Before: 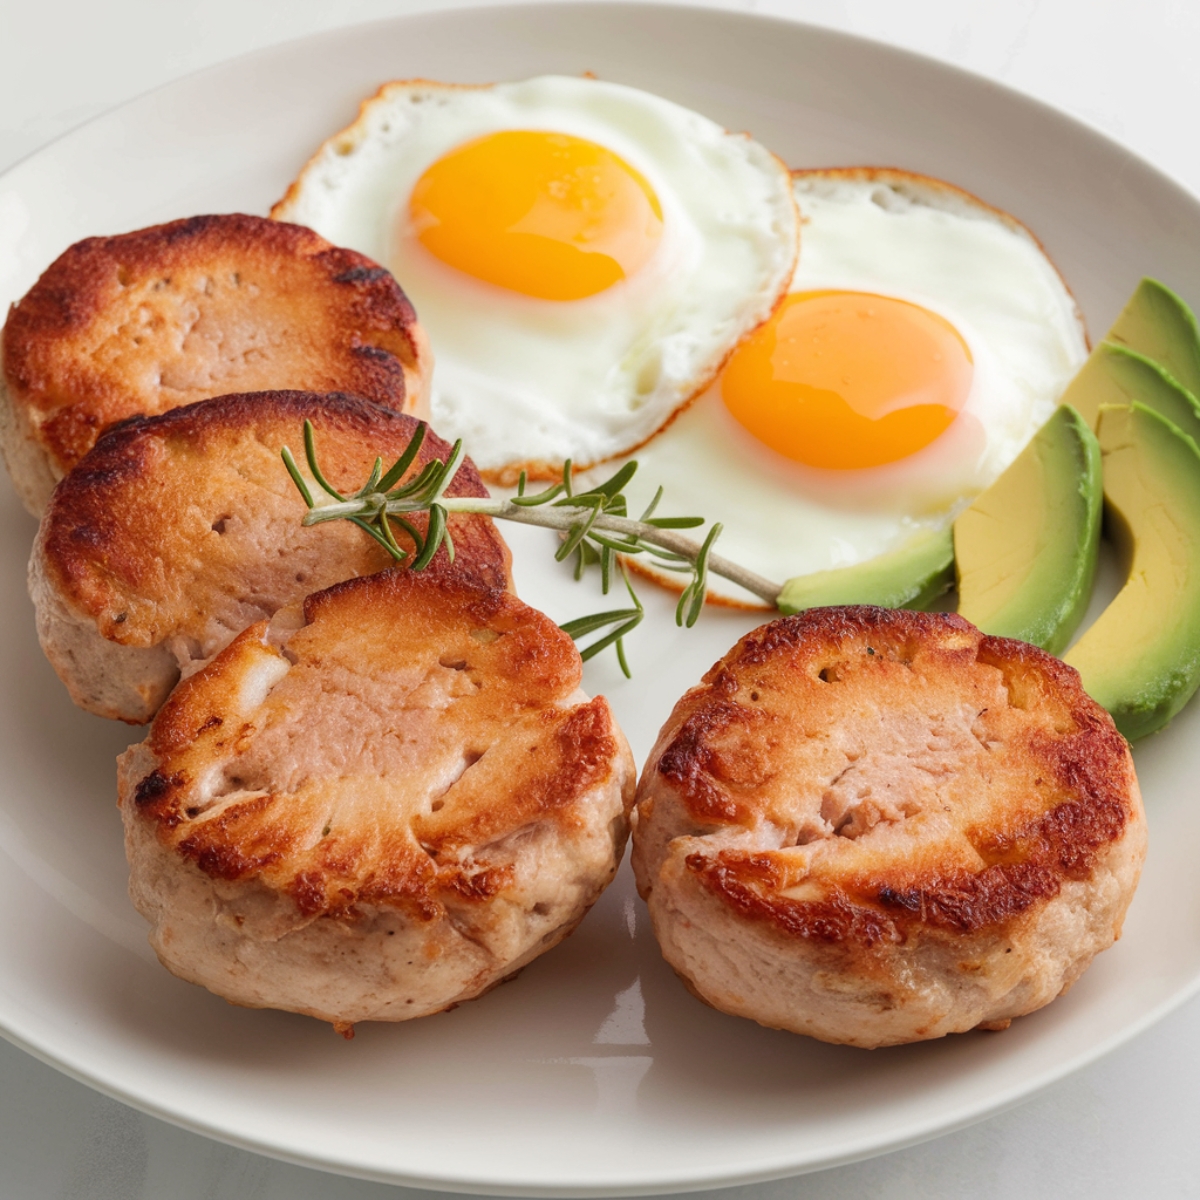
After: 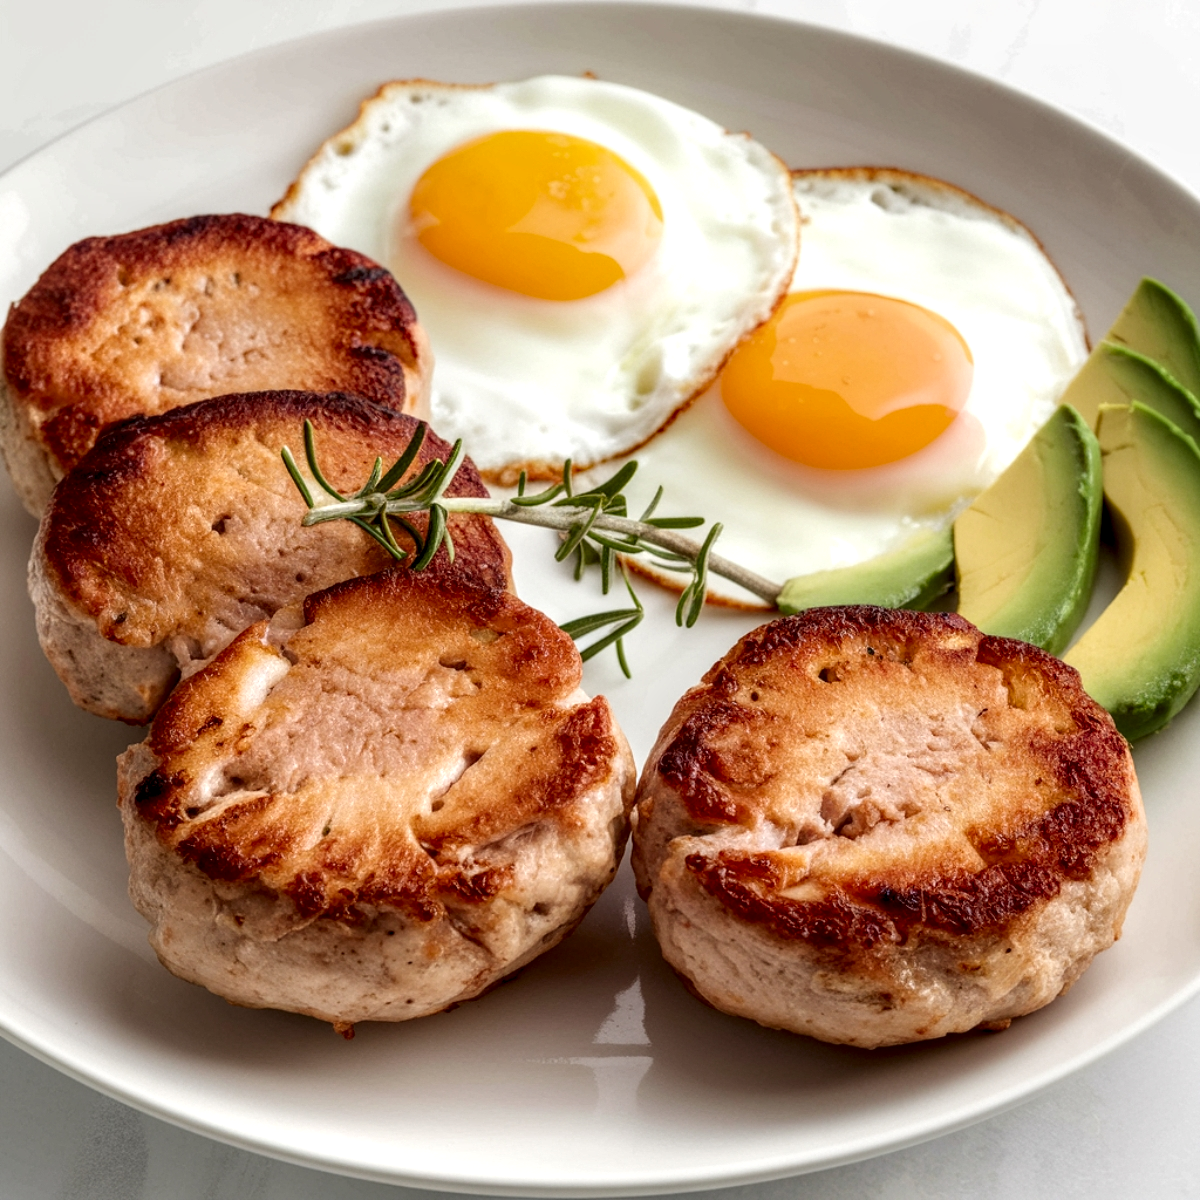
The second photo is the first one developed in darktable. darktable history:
local contrast: highlights 3%, shadows 7%, detail 182%
